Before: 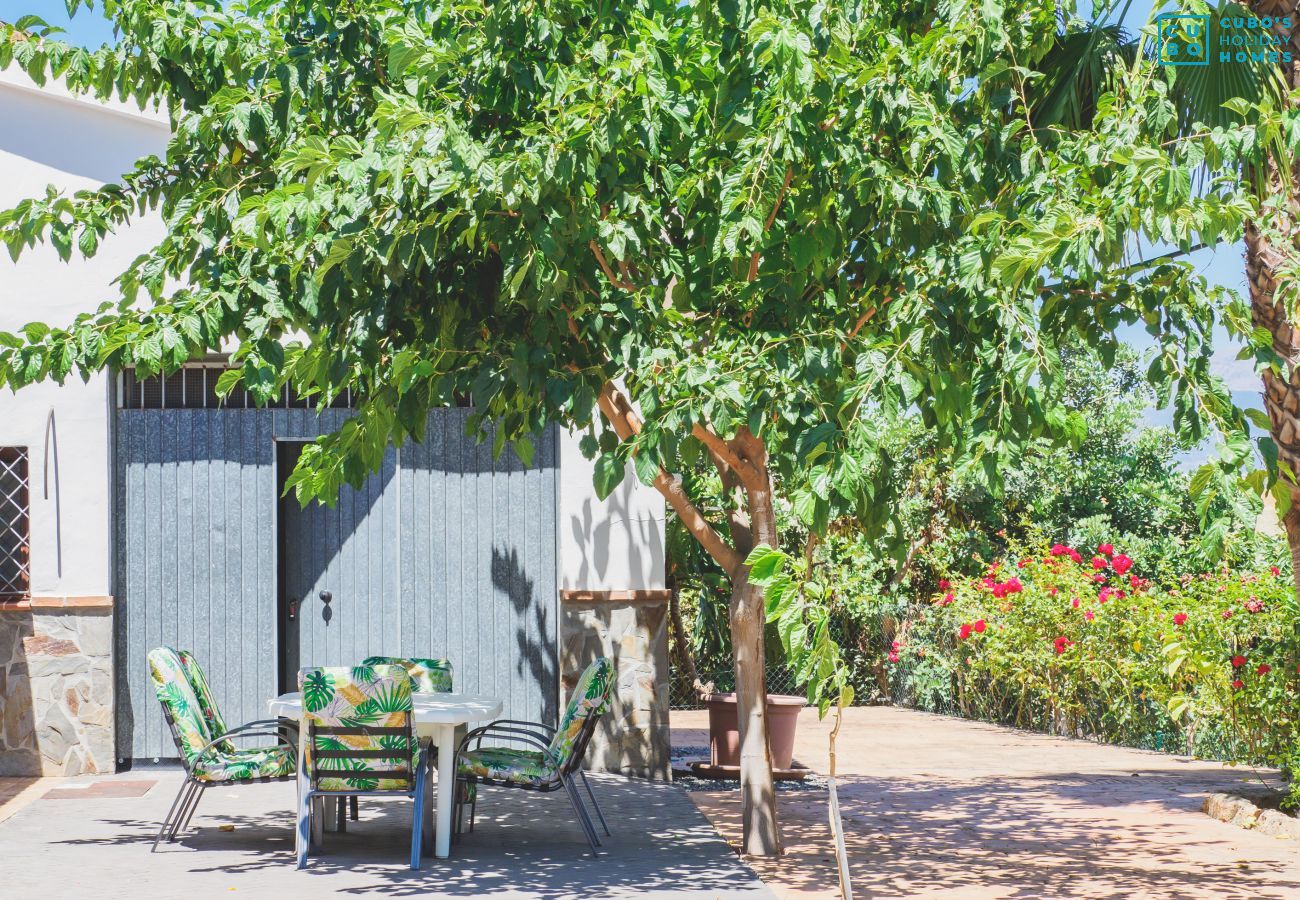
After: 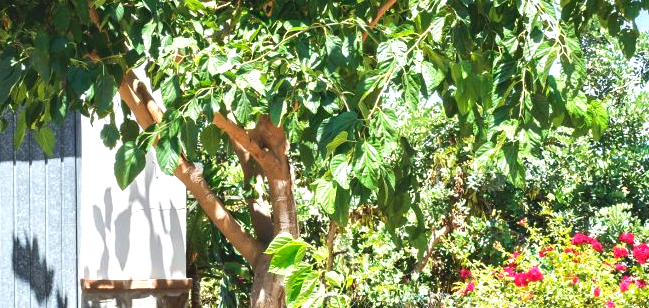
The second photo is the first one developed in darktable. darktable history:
color balance rgb: global offset › luminance -0.502%, perceptual saturation grading › global saturation -0.371%, perceptual brilliance grading › global brilliance -5.165%, perceptual brilliance grading › highlights 23.936%, perceptual brilliance grading › mid-tones 7.294%, perceptual brilliance grading › shadows -4.854%
crop: left 36.911%, top 34.632%, right 13.107%, bottom 31.069%
velvia: strength 14.31%
